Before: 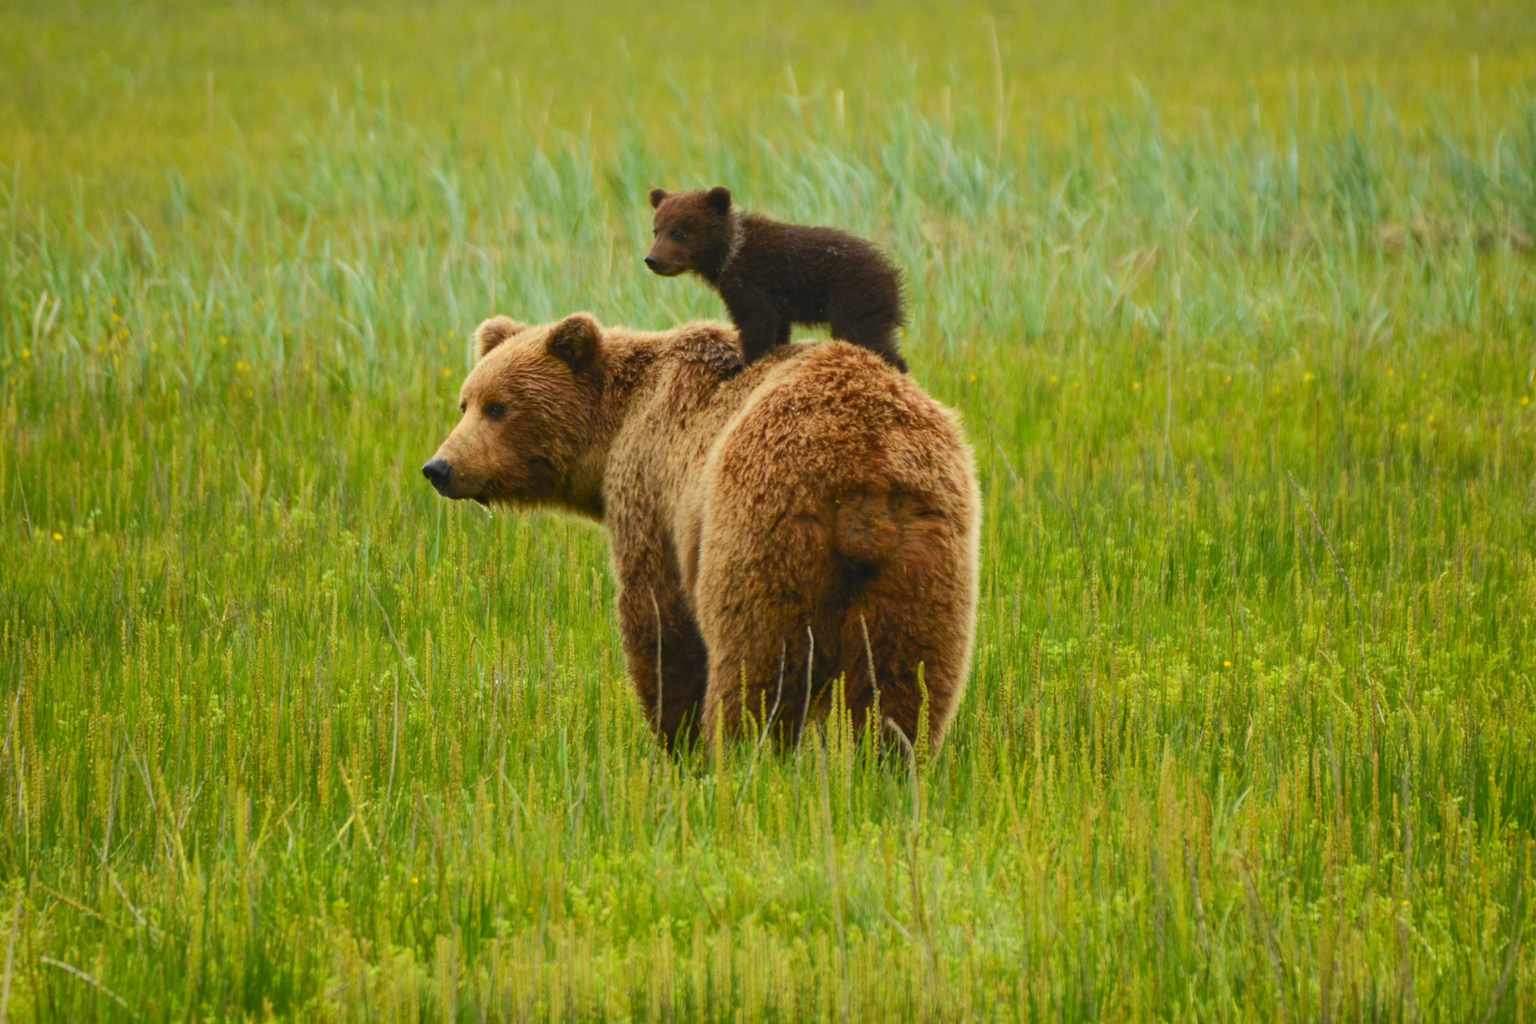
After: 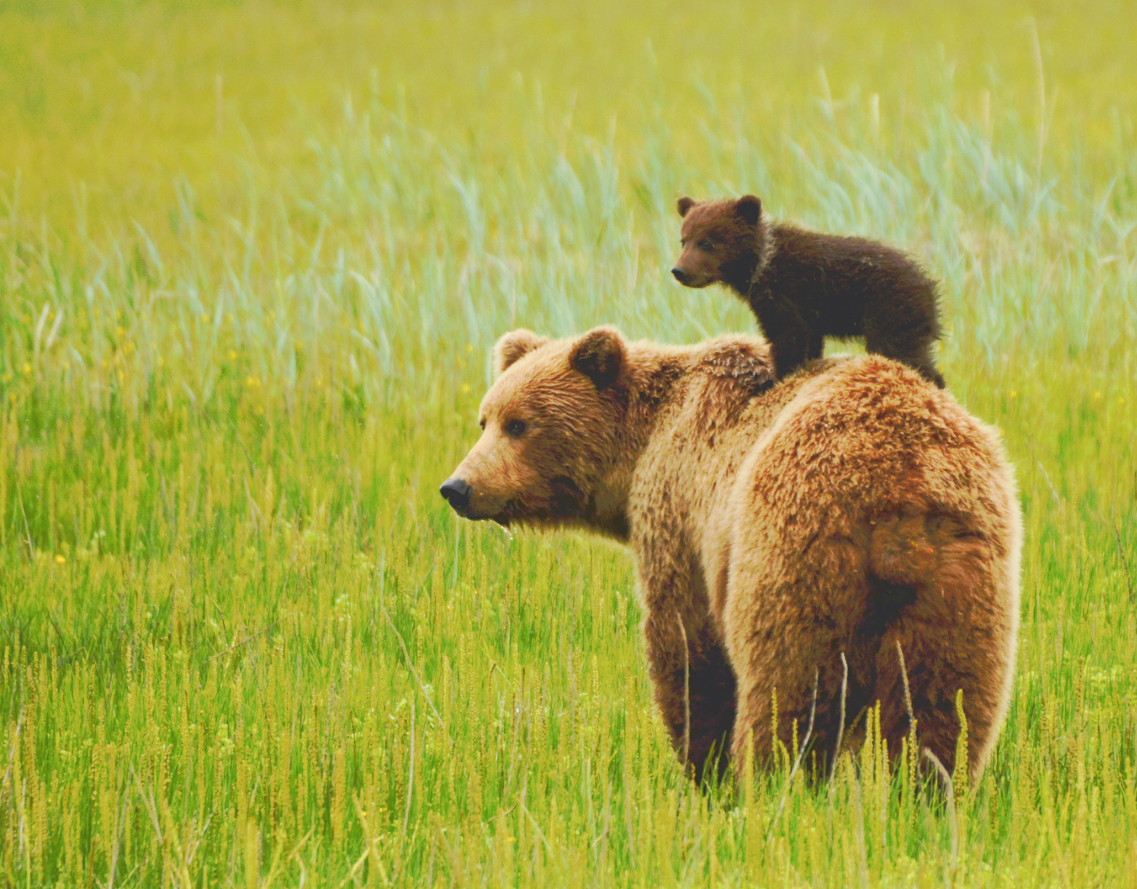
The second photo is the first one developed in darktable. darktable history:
crop: right 28.885%, bottom 16.626%
color correction: highlights a* -0.182, highlights b* -0.124
tone curve: curves: ch0 [(0, 0) (0.003, 0.055) (0.011, 0.111) (0.025, 0.126) (0.044, 0.169) (0.069, 0.215) (0.1, 0.199) (0.136, 0.207) (0.177, 0.259) (0.224, 0.327) (0.277, 0.361) (0.335, 0.431) (0.399, 0.501) (0.468, 0.589) (0.543, 0.683) (0.623, 0.73) (0.709, 0.796) (0.801, 0.863) (0.898, 0.921) (1, 1)], preserve colors none
